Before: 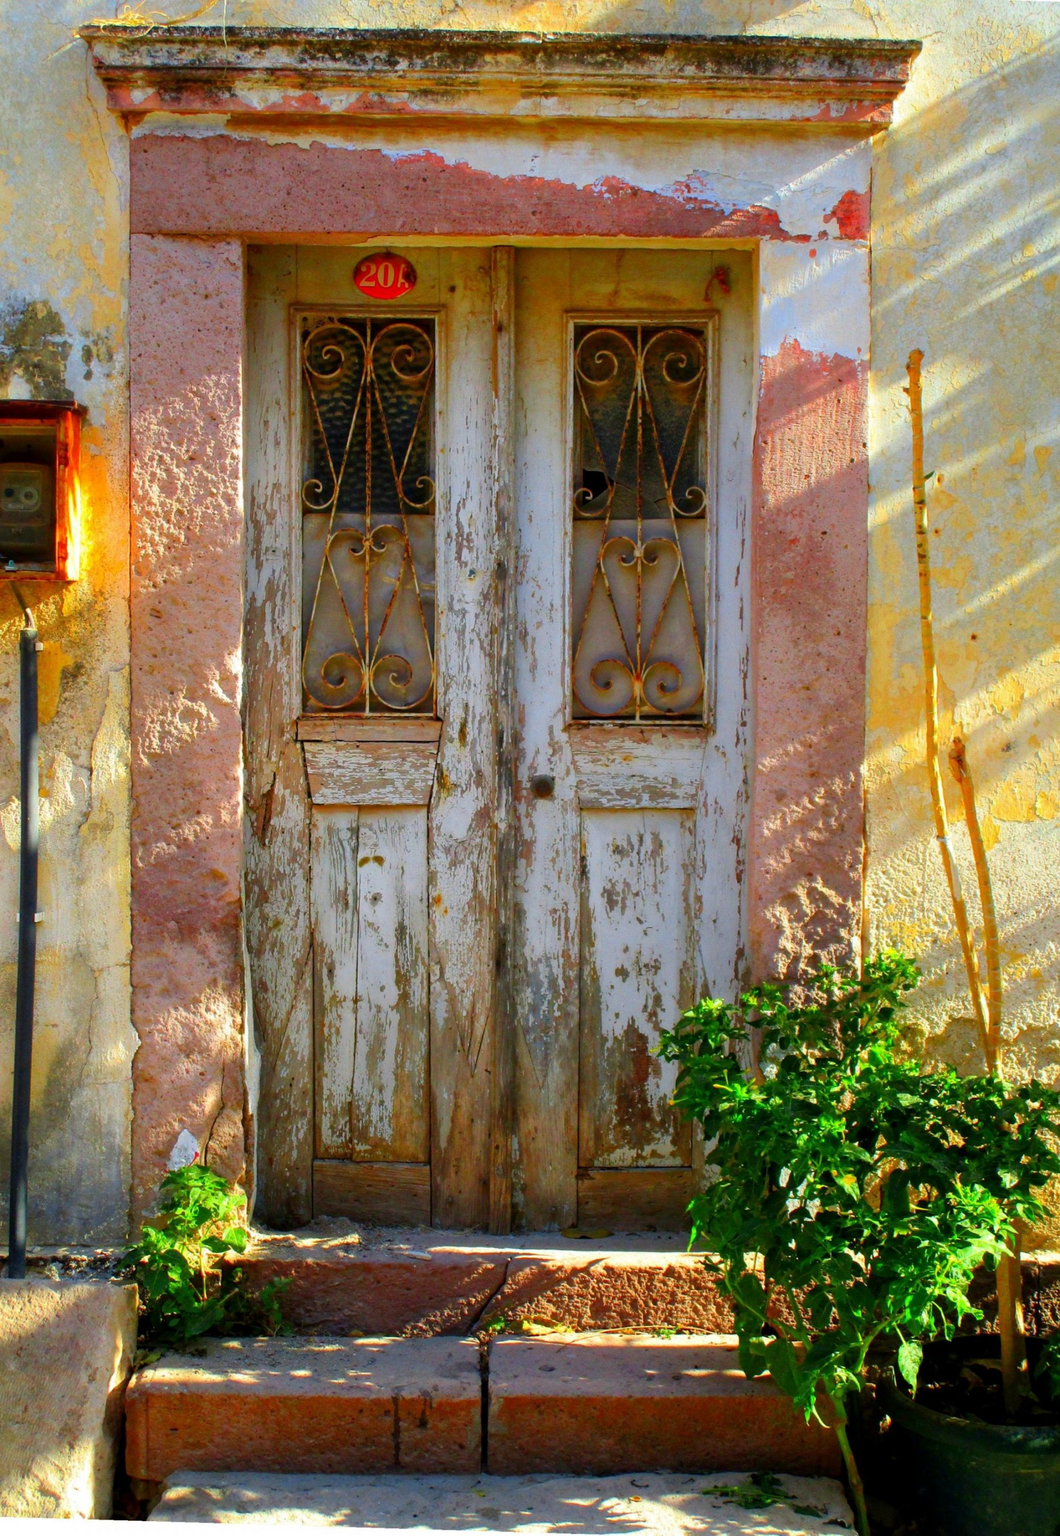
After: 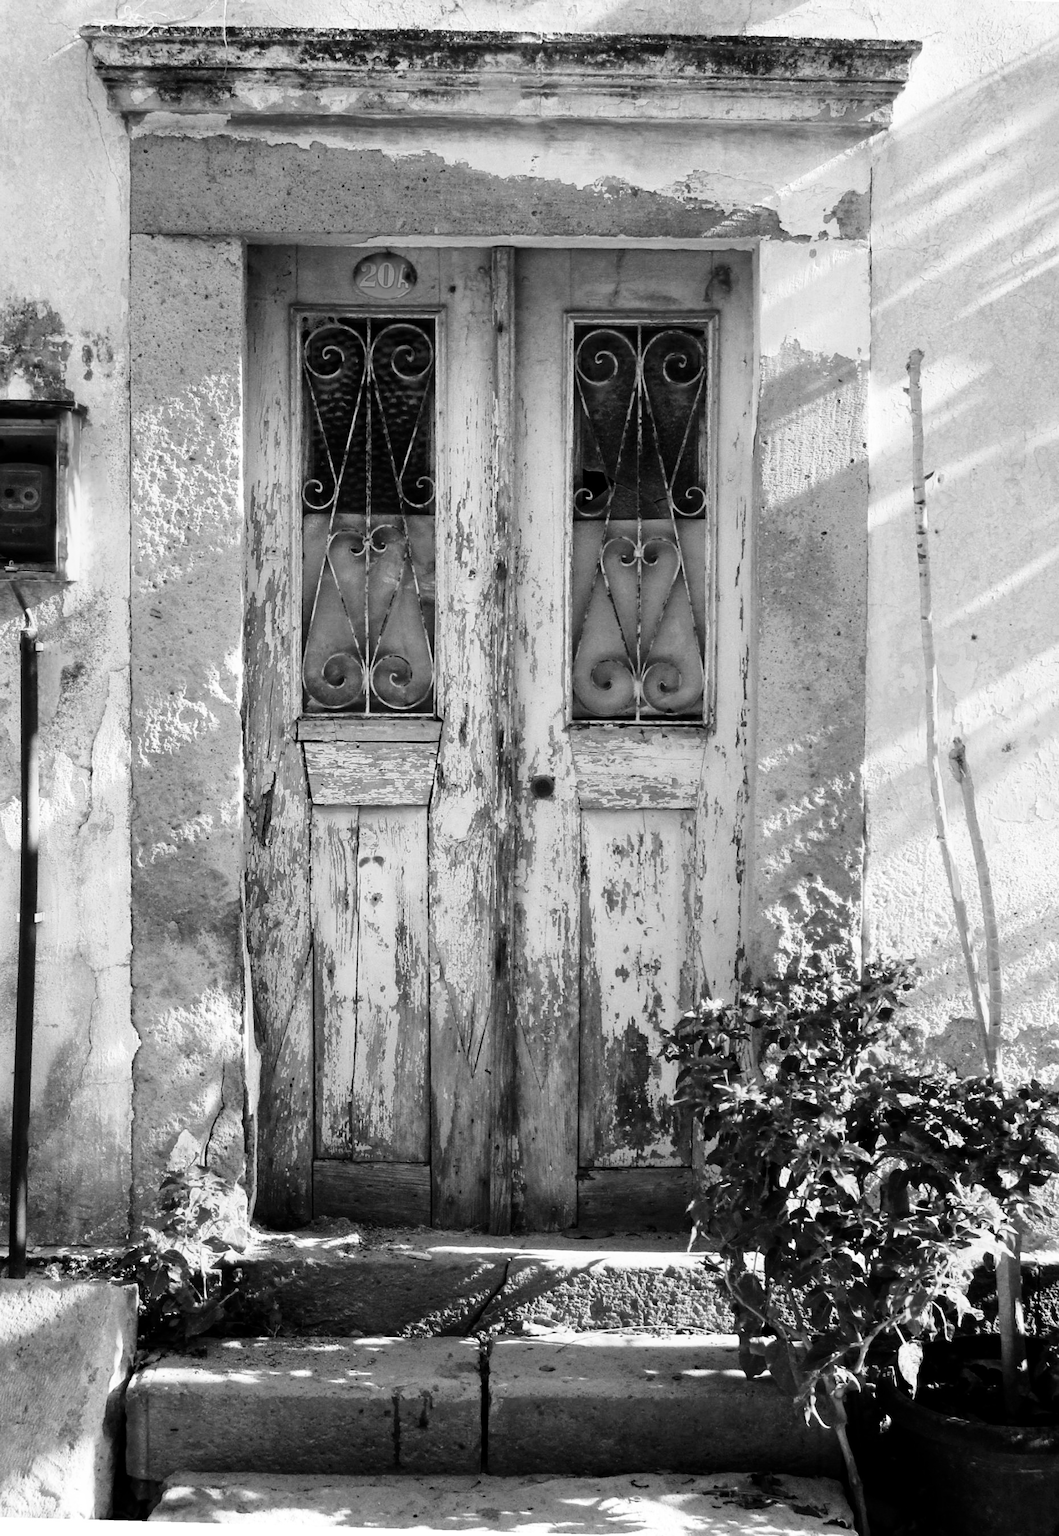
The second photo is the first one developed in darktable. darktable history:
monochrome: on, module defaults
contrast brightness saturation: contrast 0.07, brightness -0.13, saturation 0.06
levels: mode automatic, black 0.023%, white 99.97%, levels [0.062, 0.494, 0.925]
white balance: red 1.123, blue 0.83
base curve: curves: ch0 [(0, 0) (0.028, 0.03) (0.121, 0.232) (0.46, 0.748) (0.859, 0.968) (1, 1)], preserve colors none
sharpen: amount 0.2
